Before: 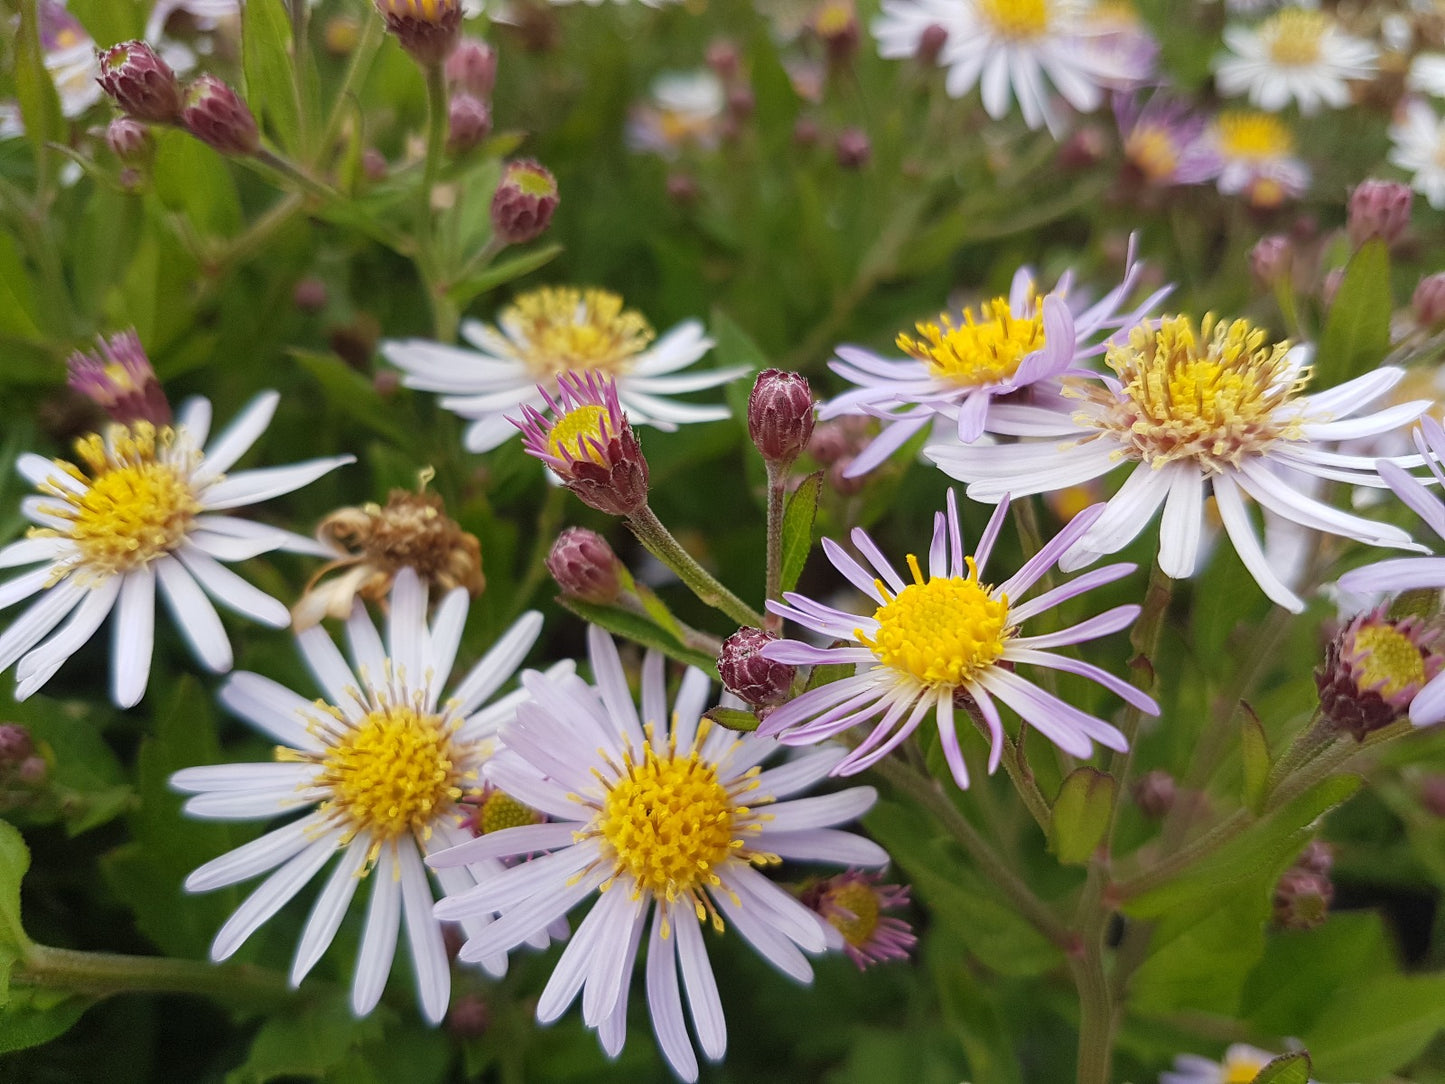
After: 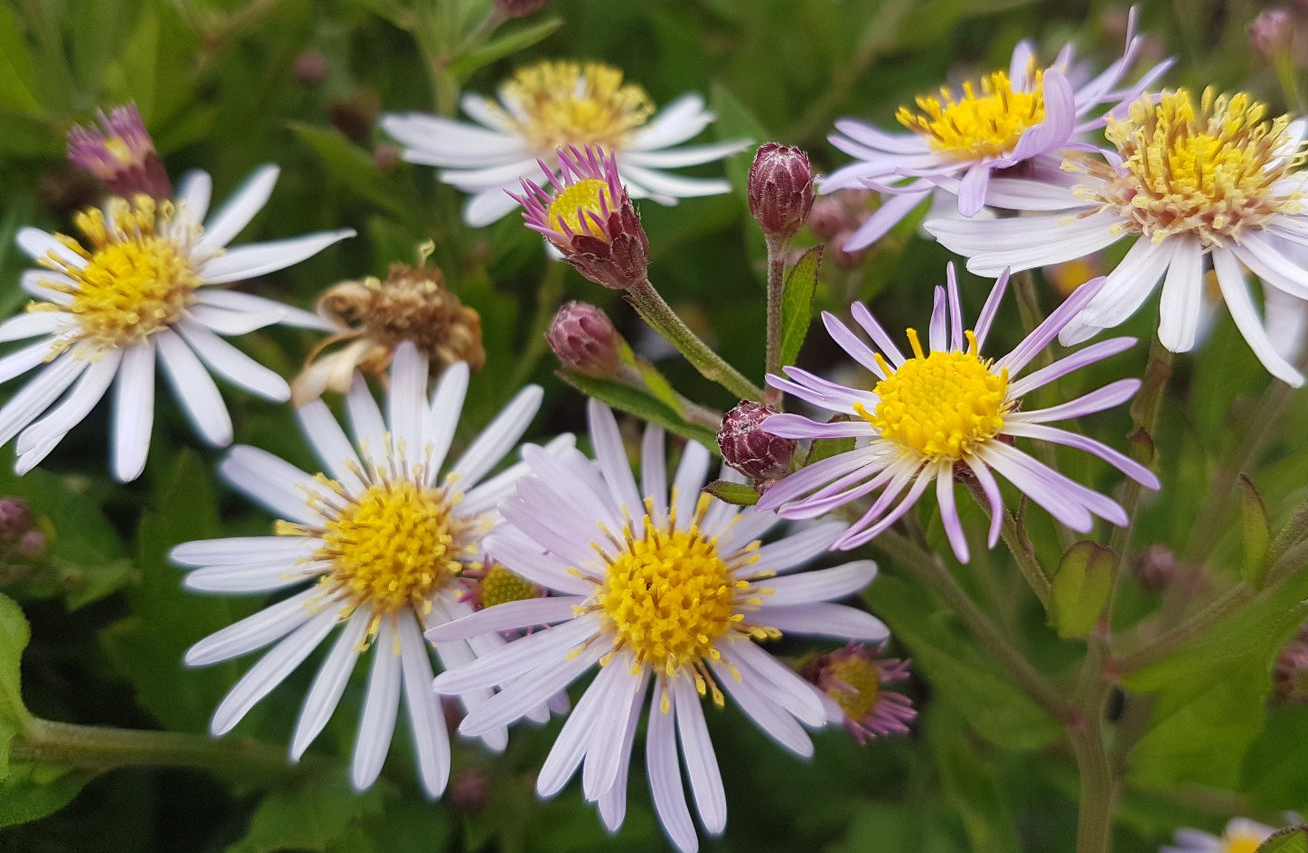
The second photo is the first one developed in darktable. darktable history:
crop: top 20.916%, right 9.437%, bottom 0.316%
white balance: emerald 1
